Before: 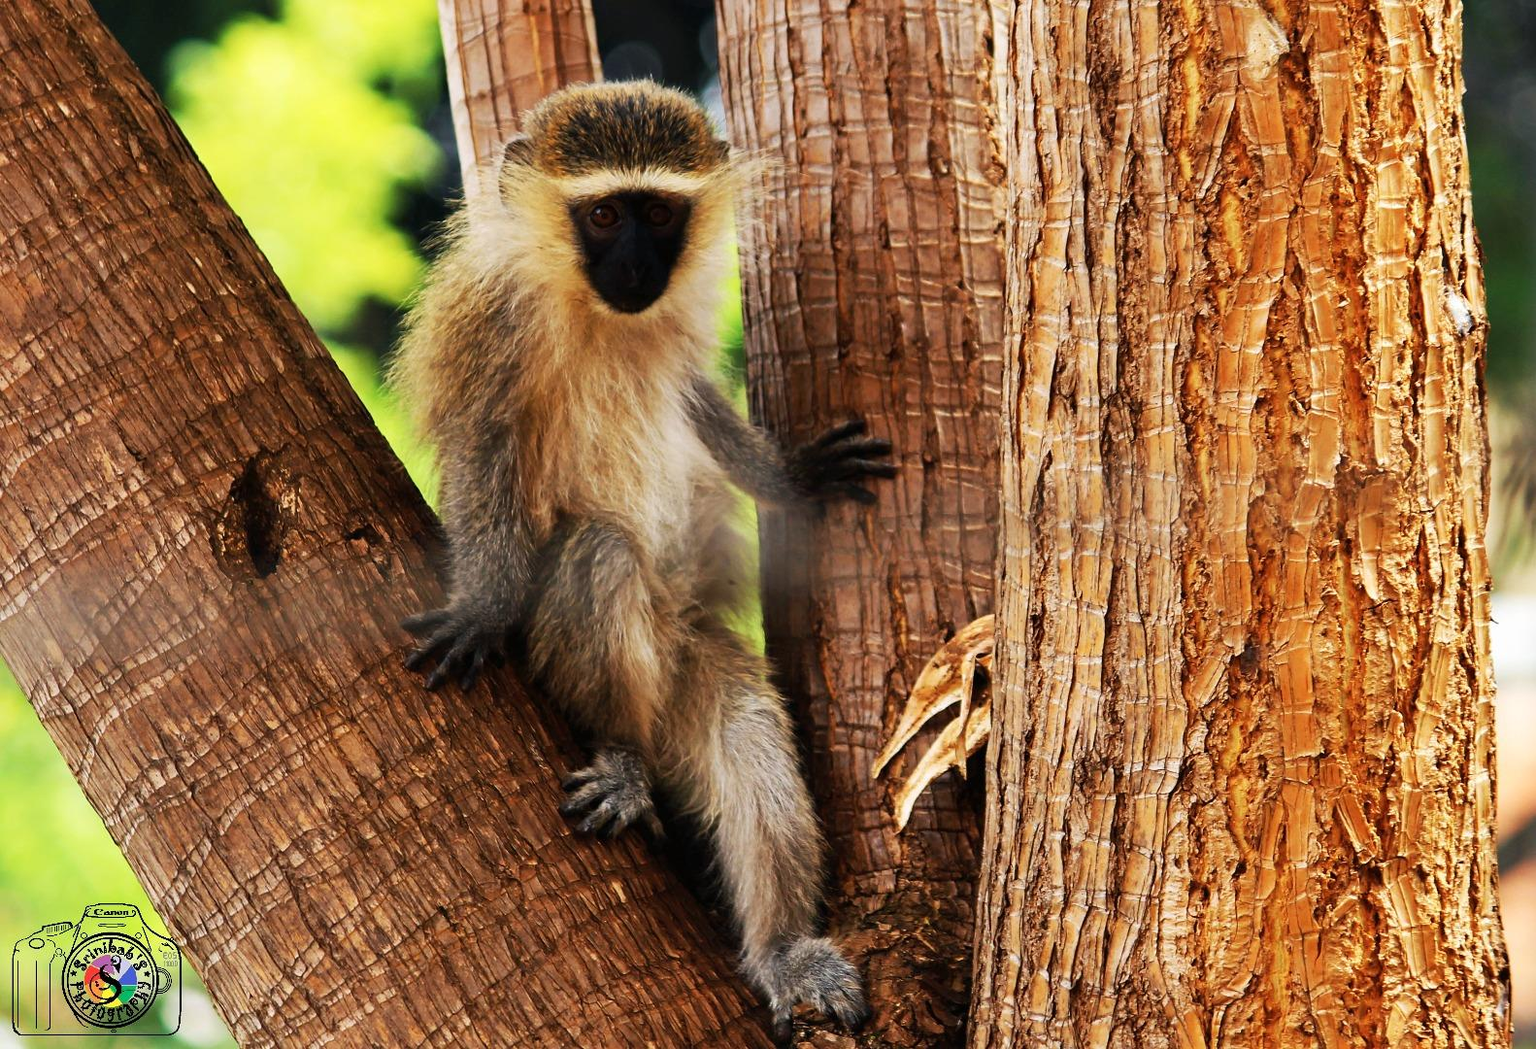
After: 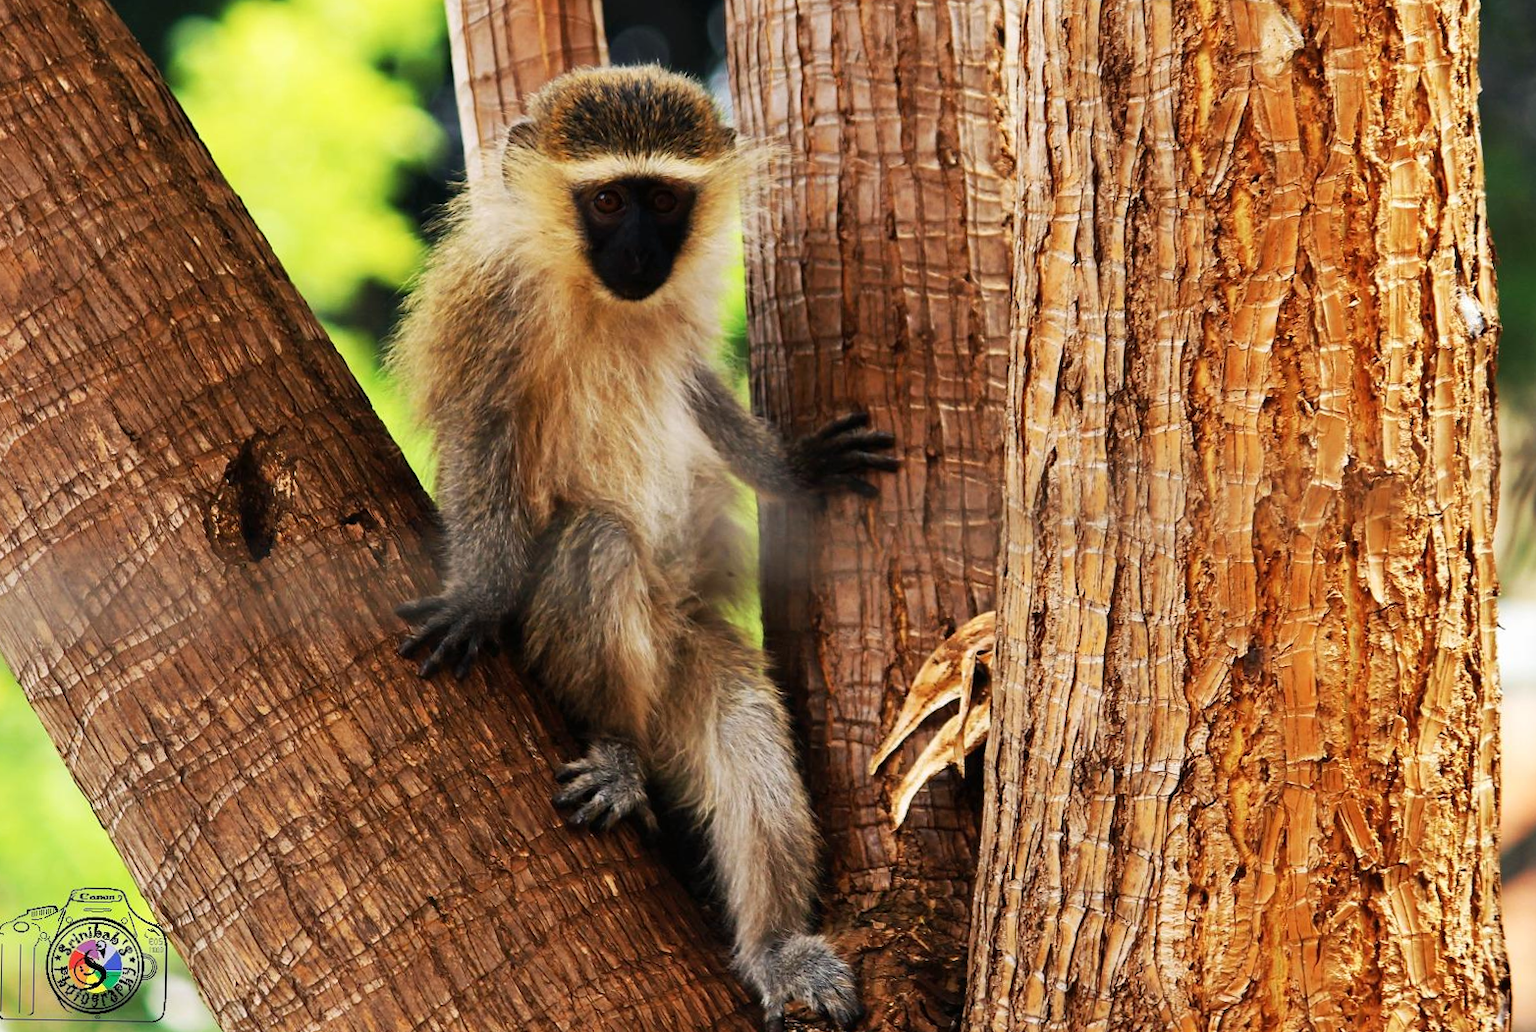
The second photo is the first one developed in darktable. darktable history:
rotate and perspective: rotation 1°, crop left 0.011, crop right 0.989, crop top 0.025, crop bottom 0.975
